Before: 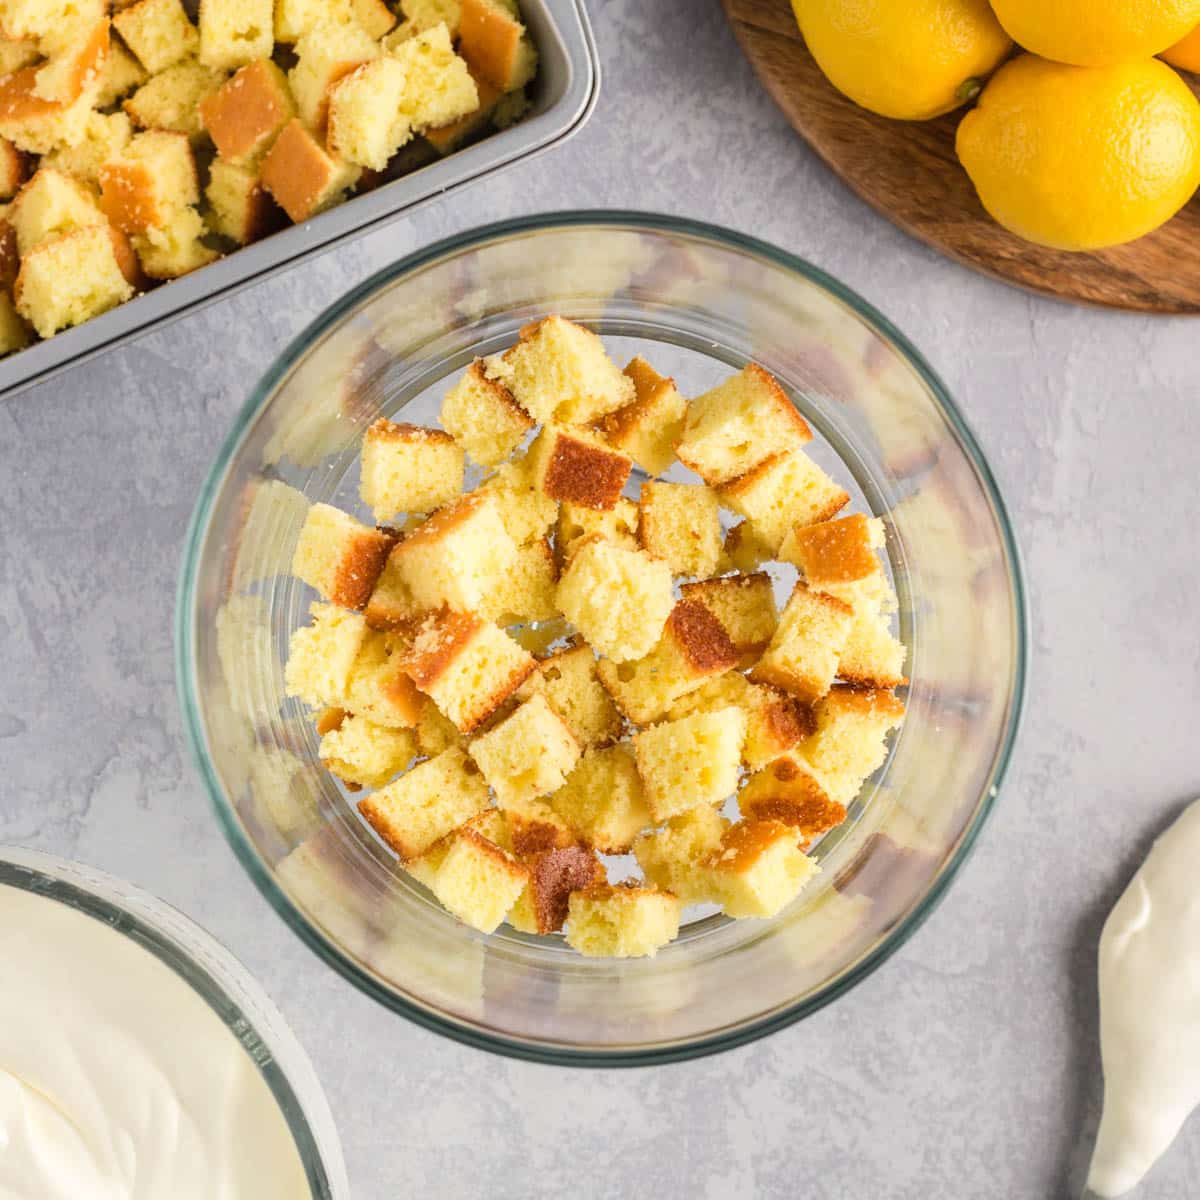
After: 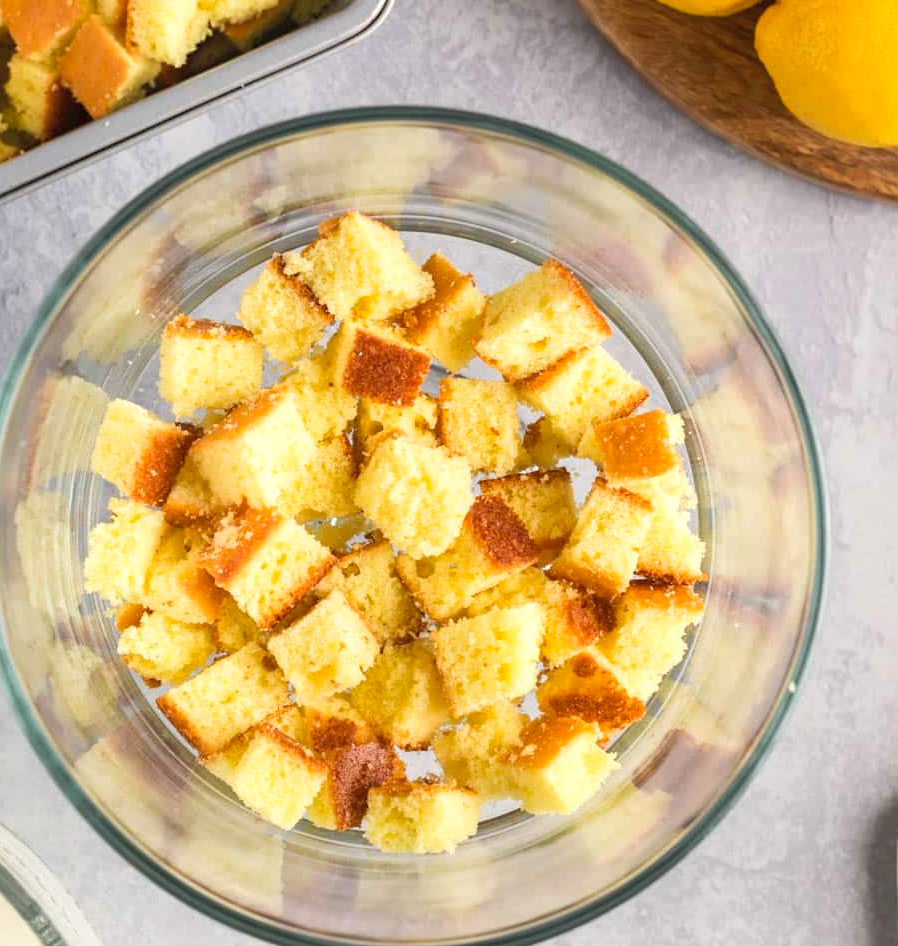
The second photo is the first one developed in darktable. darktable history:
crop: left 16.794%, top 8.678%, right 8.305%, bottom 12.487%
exposure: exposure 0.161 EV, compensate highlight preservation false
contrast brightness saturation: contrast 0.04, saturation 0.069
sharpen: radius 5.346, amount 0.312, threshold 26.061
shadows and highlights: shadows 42.9, highlights 6.88
